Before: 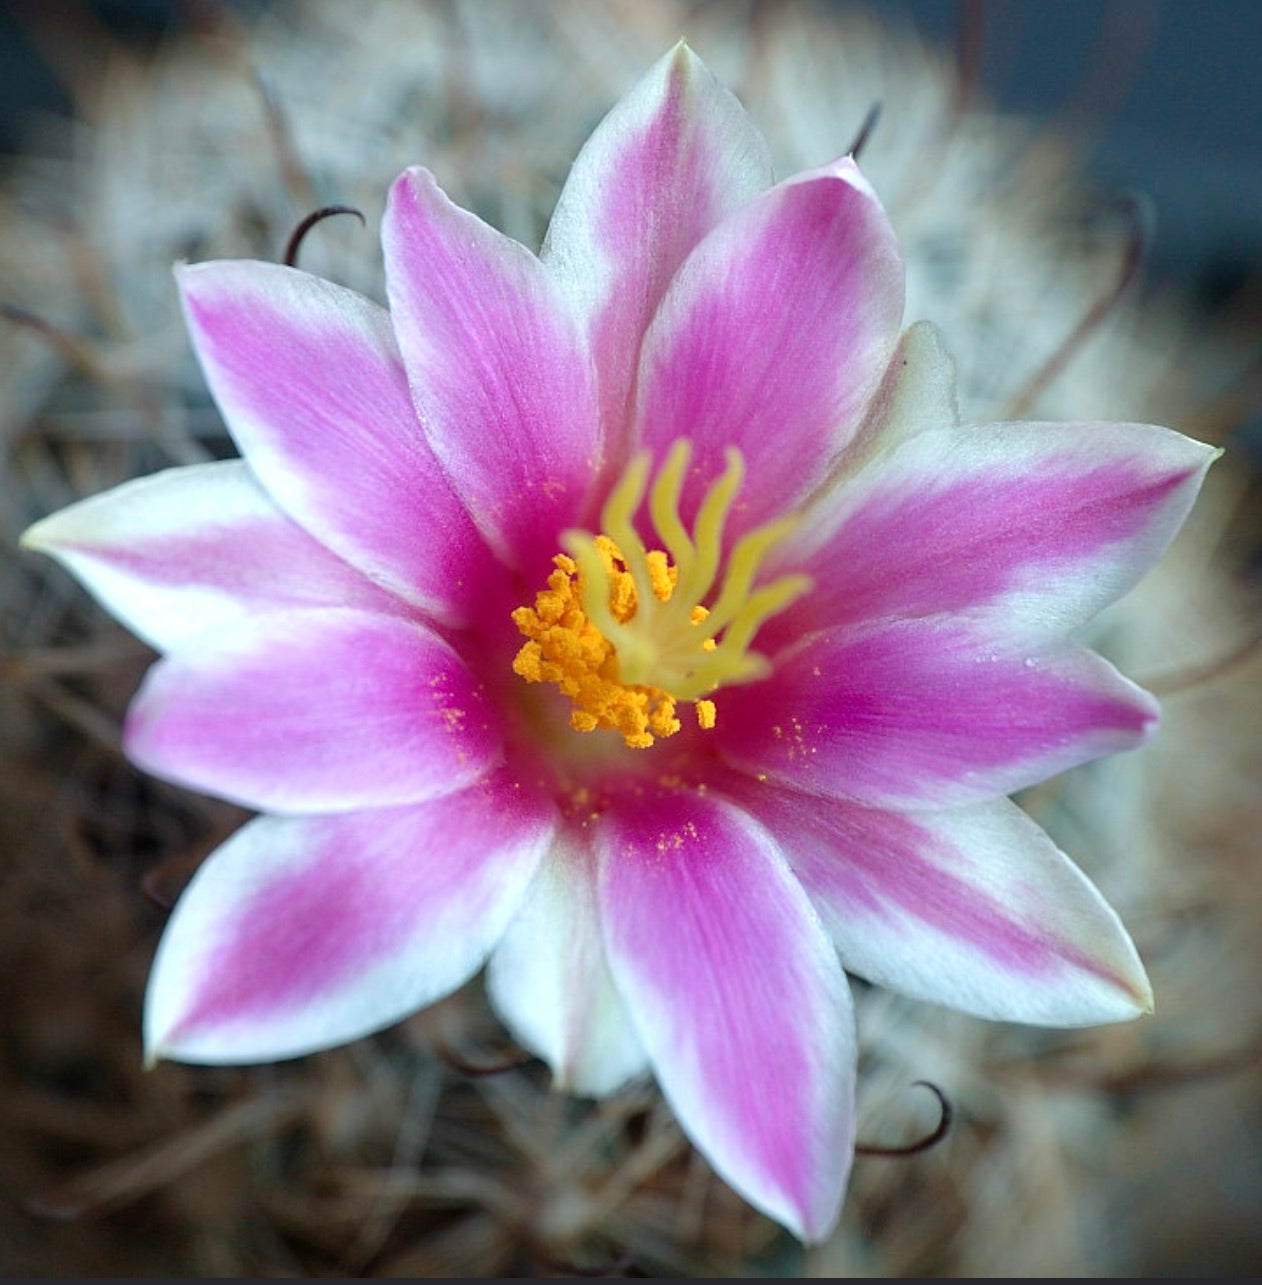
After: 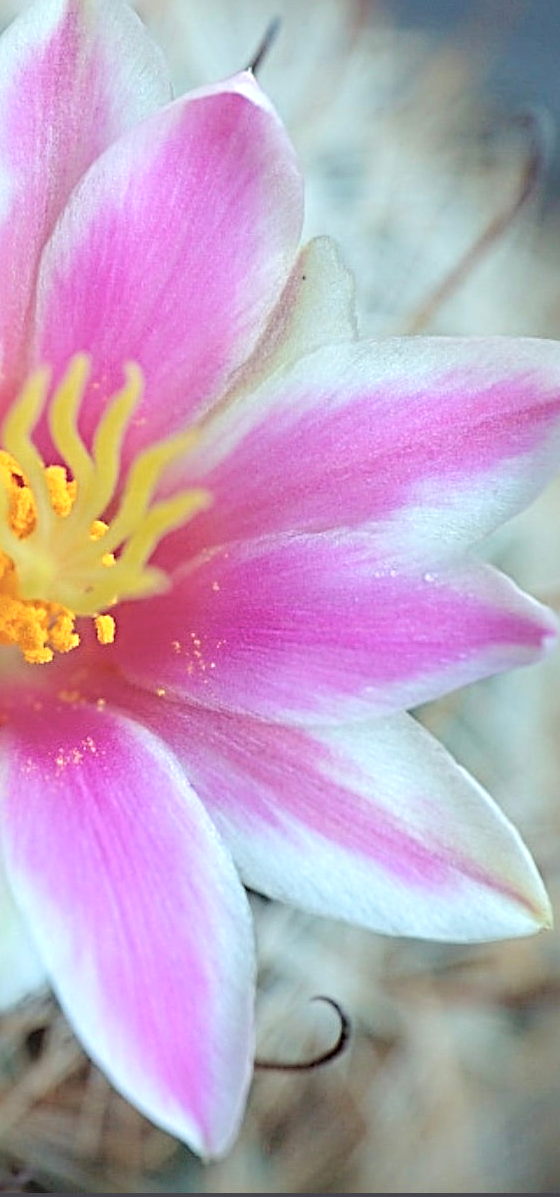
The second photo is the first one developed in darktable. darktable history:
crop: left 47.628%, top 6.643%, right 7.874%
sharpen: radius 4.883
contrast brightness saturation: brightness 0.28
